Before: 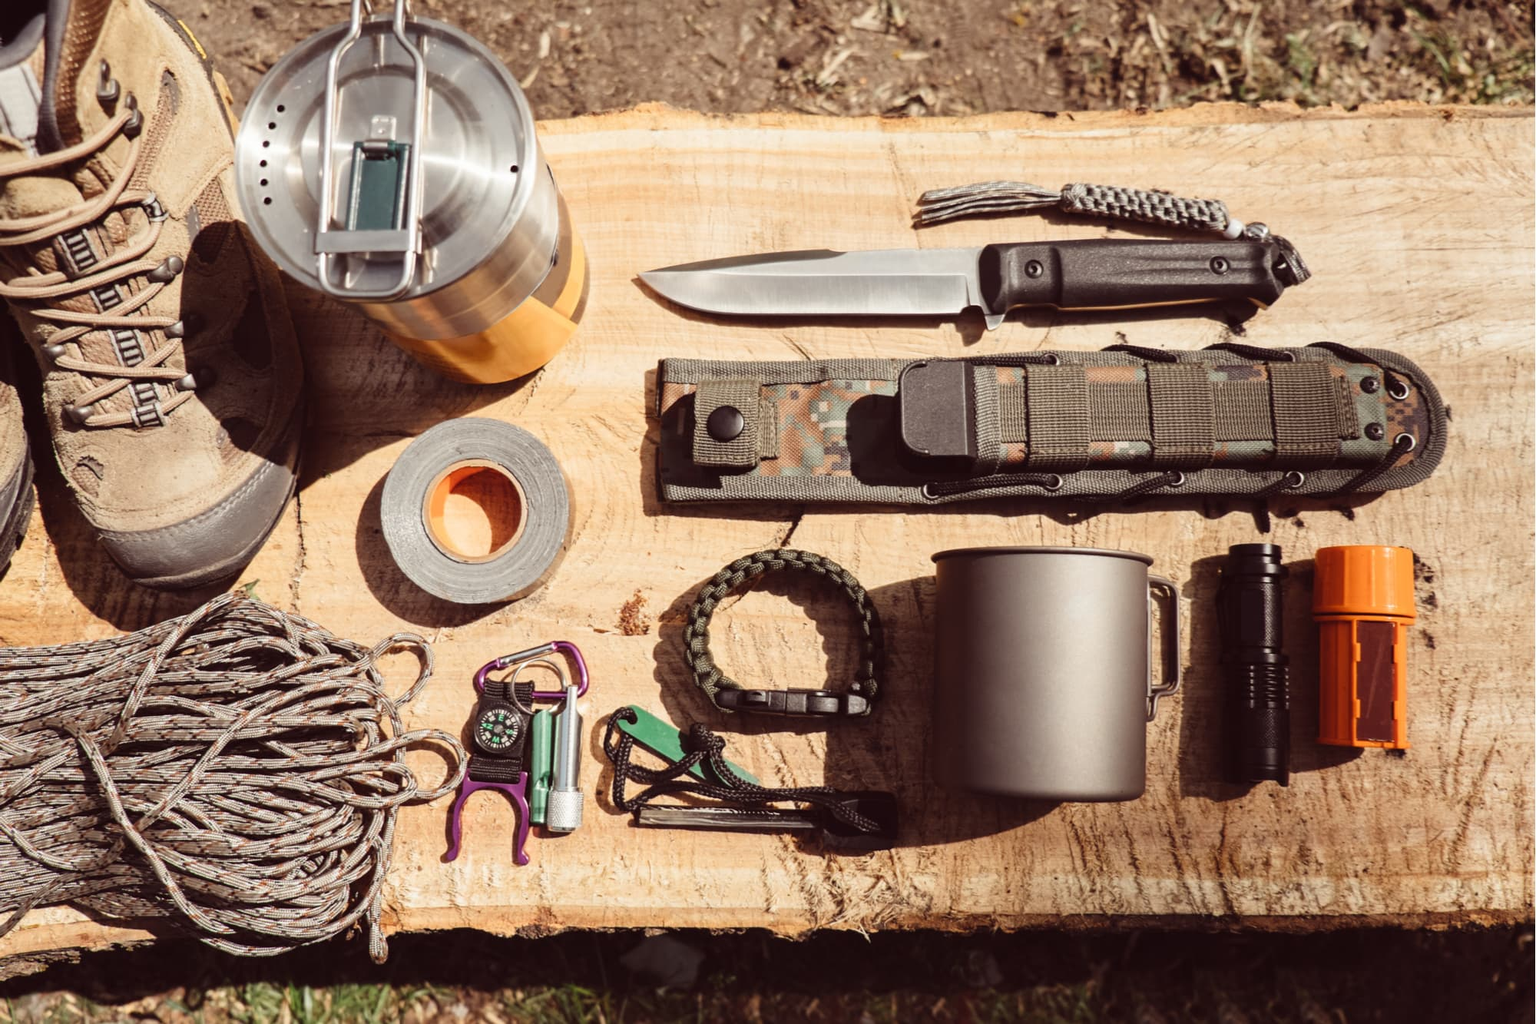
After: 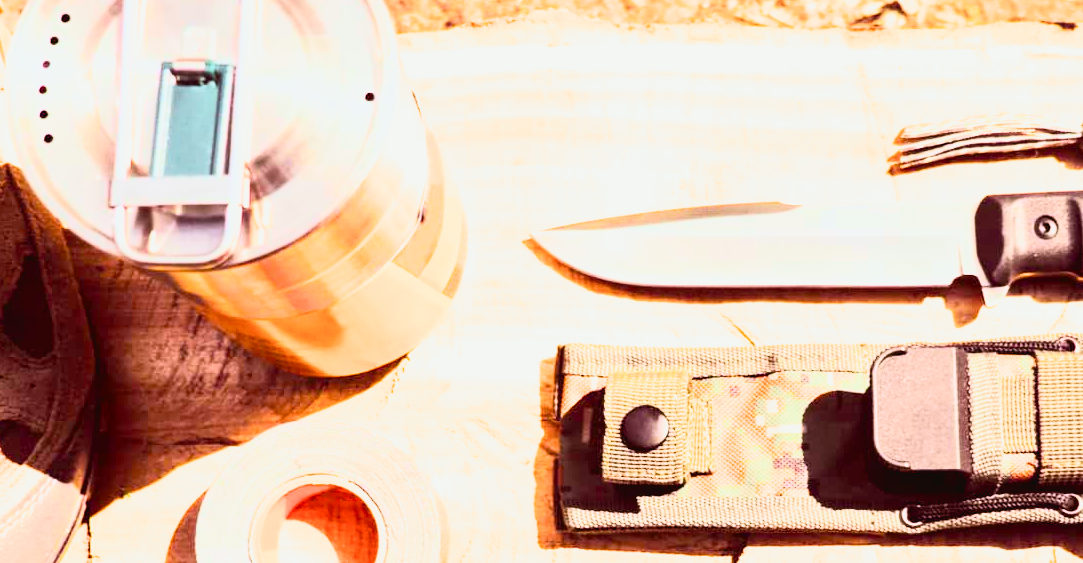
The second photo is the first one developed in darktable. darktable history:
tone curve: curves: ch0 [(0, 0.03) (0.037, 0.045) (0.123, 0.123) (0.19, 0.186) (0.277, 0.279) (0.474, 0.517) (0.584, 0.664) (0.678, 0.777) (0.875, 0.92) (1, 0.965)]; ch1 [(0, 0) (0.243, 0.245) (0.402, 0.41) (0.493, 0.487) (0.508, 0.503) (0.531, 0.532) (0.551, 0.556) (0.637, 0.671) (0.694, 0.732) (1, 1)]; ch2 [(0, 0) (0.249, 0.216) (0.356, 0.329) (0.424, 0.442) (0.476, 0.477) (0.498, 0.503) (0.517, 0.524) (0.532, 0.547) (0.562, 0.576) (0.614, 0.644) (0.706, 0.748) (0.808, 0.809) (0.991, 0.968)], color space Lab, independent channels, preserve colors none
crop: left 15.007%, top 9.267%, right 30.819%, bottom 48.494%
exposure: black level correction 0, exposure 1.2 EV, compensate highlight preservation false
contrast brightness saturation: contrast 0.045, brightness 0.057, saturation 0.007
filmic rgb: middle gray luminance 29.02%, black relative exposure -10.29 EV, white relative exposure 5.5 EV, target black luminance 0%, hardness 3.96, latitude 1.37%, contrast 1.128, highlights saturation mix 4.49%, shadows ↔ highlights balance 15.03%, color science v6 (2022), iterations of high-quality reconstruction 0
color balance rgb: highlights gain › luminance 16.837%, highlights gain › chroma 2.907%, highlights gain › hue 259.92°, global offset › luminance -0.869%, linear chroma grading › mid-tones 7.65%, perceptual saturation grading › global saturation 0.221%, perceptual brilliance grading › global brilliance 18.362%, global vibrance 41.091%
